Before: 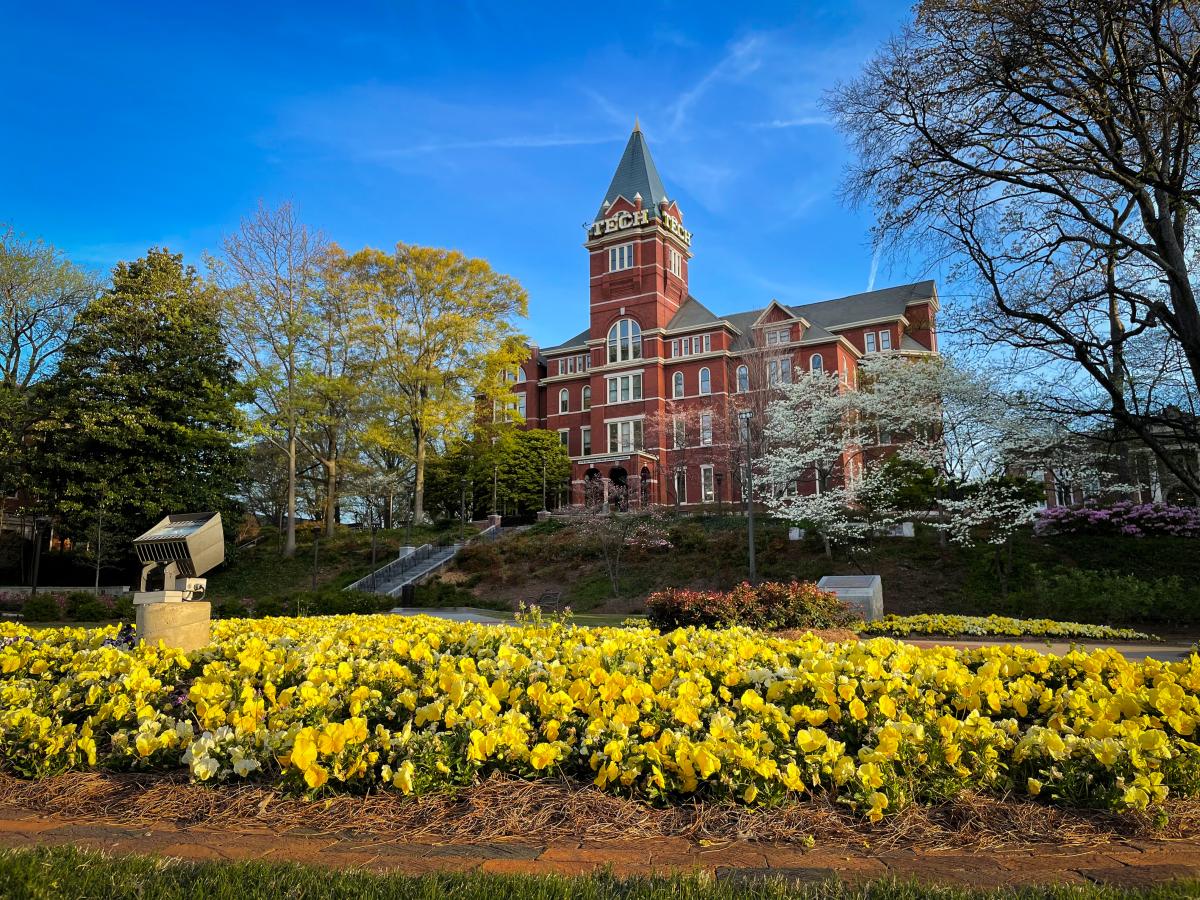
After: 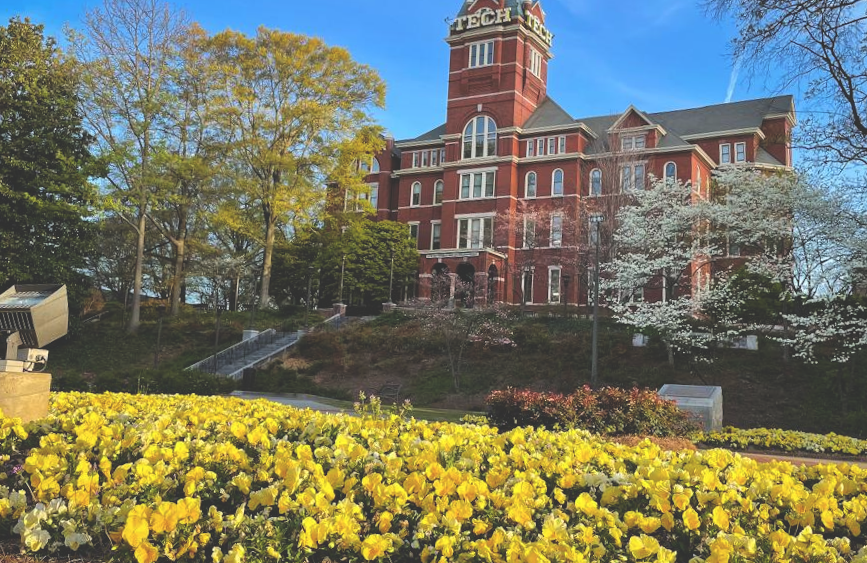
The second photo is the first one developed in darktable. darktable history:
exposure: black level correction -0.03, compensate highlight preservation false
crop and rotate: angle -3.37°, left 9.79%, top 20.73%, right 12.42%, bottom 11.82%
